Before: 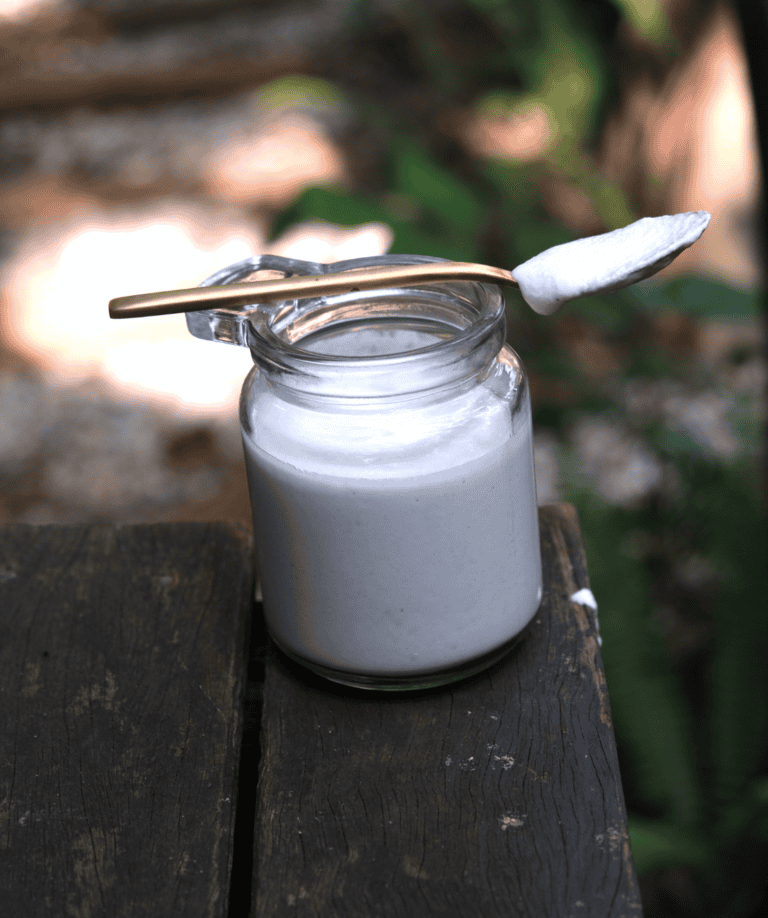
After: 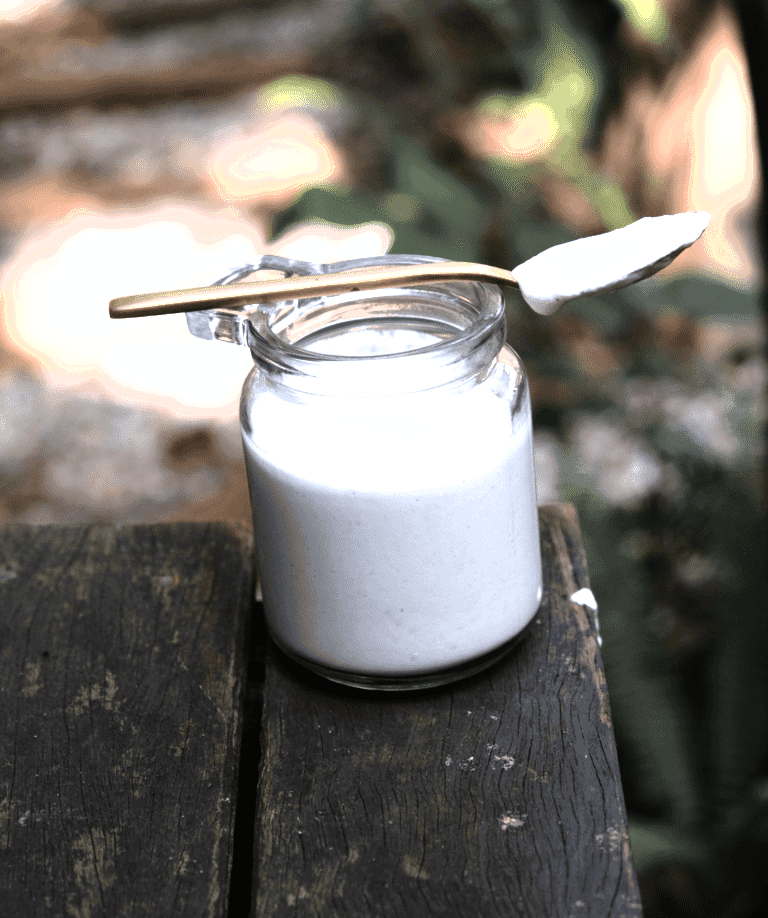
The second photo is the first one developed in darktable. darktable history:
tone equalizer: -8 EV 0.06 EV, smoothing diameter 25%, edges refinement/feathering 10, preserve details guided filter
color zones: curves: ch0 [(0.004, 0.306) (0.107, 0.448) (0.252, 0.656) (0.41, 0.398) (0.595, 0.515) (0.768, 0.628)]; ch1 [(0.07, 0.323) (0.151, 0.452) (0.252, 0.608) (0.346, 0.221) (0.463, 0.189) (0.61, 0.368) (0.735, 0.395) (0.921, 0.412)]; ch2 [(0, 0.476) (0.132, 0.512) (0.243, 0.512) (0.397, 0.48) (0.522, 0.376) (0.634, 0.536) (0.761, 0.46)]
fill light: exposure -2 EV, width 8.6
exposure: black level correction 0, exposure 1.1 EV, compensate highlight preservation false
